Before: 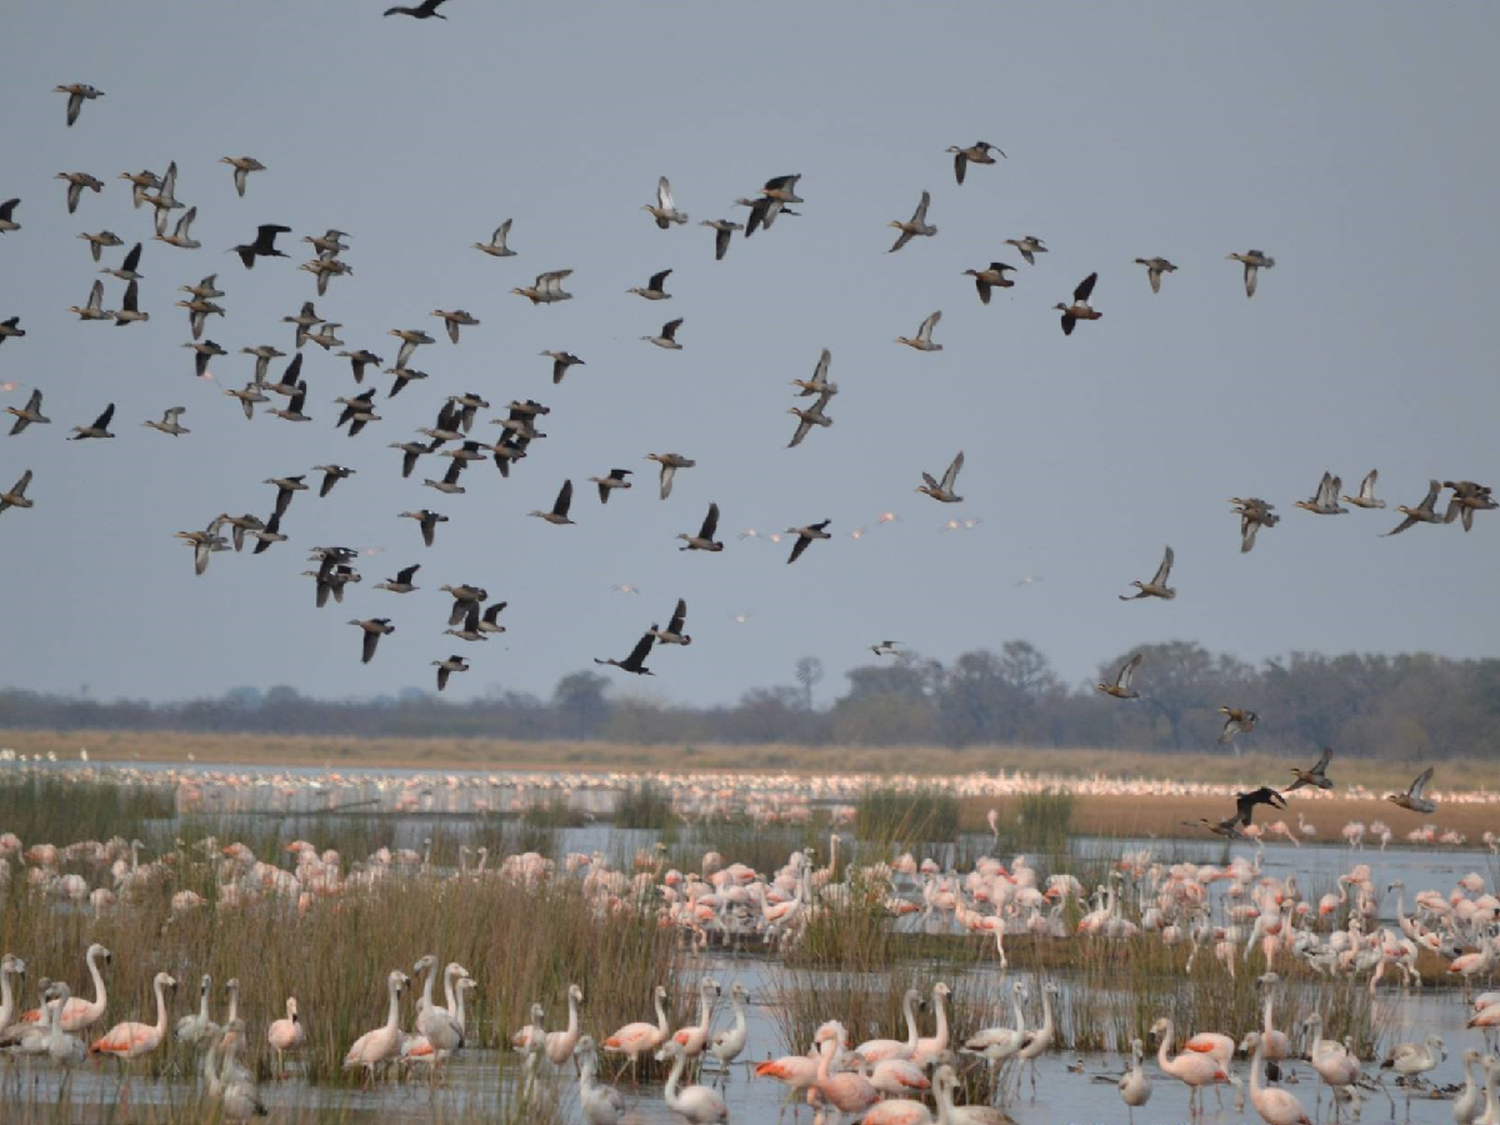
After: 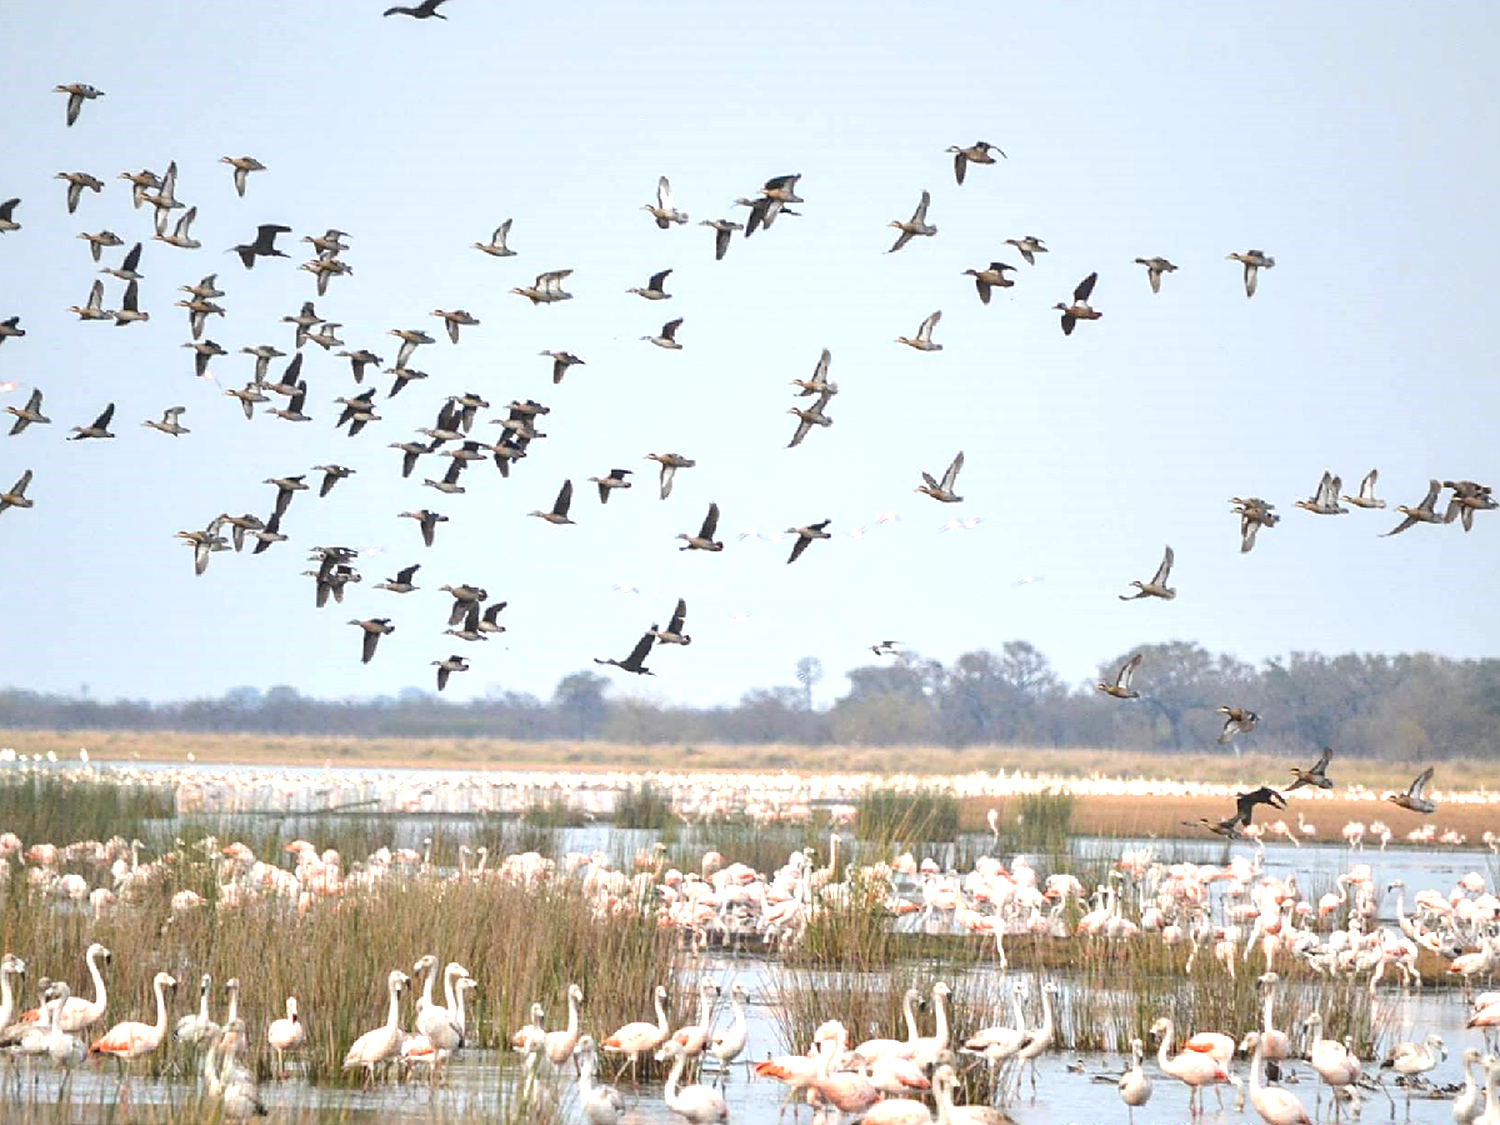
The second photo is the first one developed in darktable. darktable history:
exposure: black level correction 0, exposure 1.384 EV, compensate highlight preservation false
sharpen: on, module defaults
local contrast: on, module defaults
tone equalizer: on, module defaults
